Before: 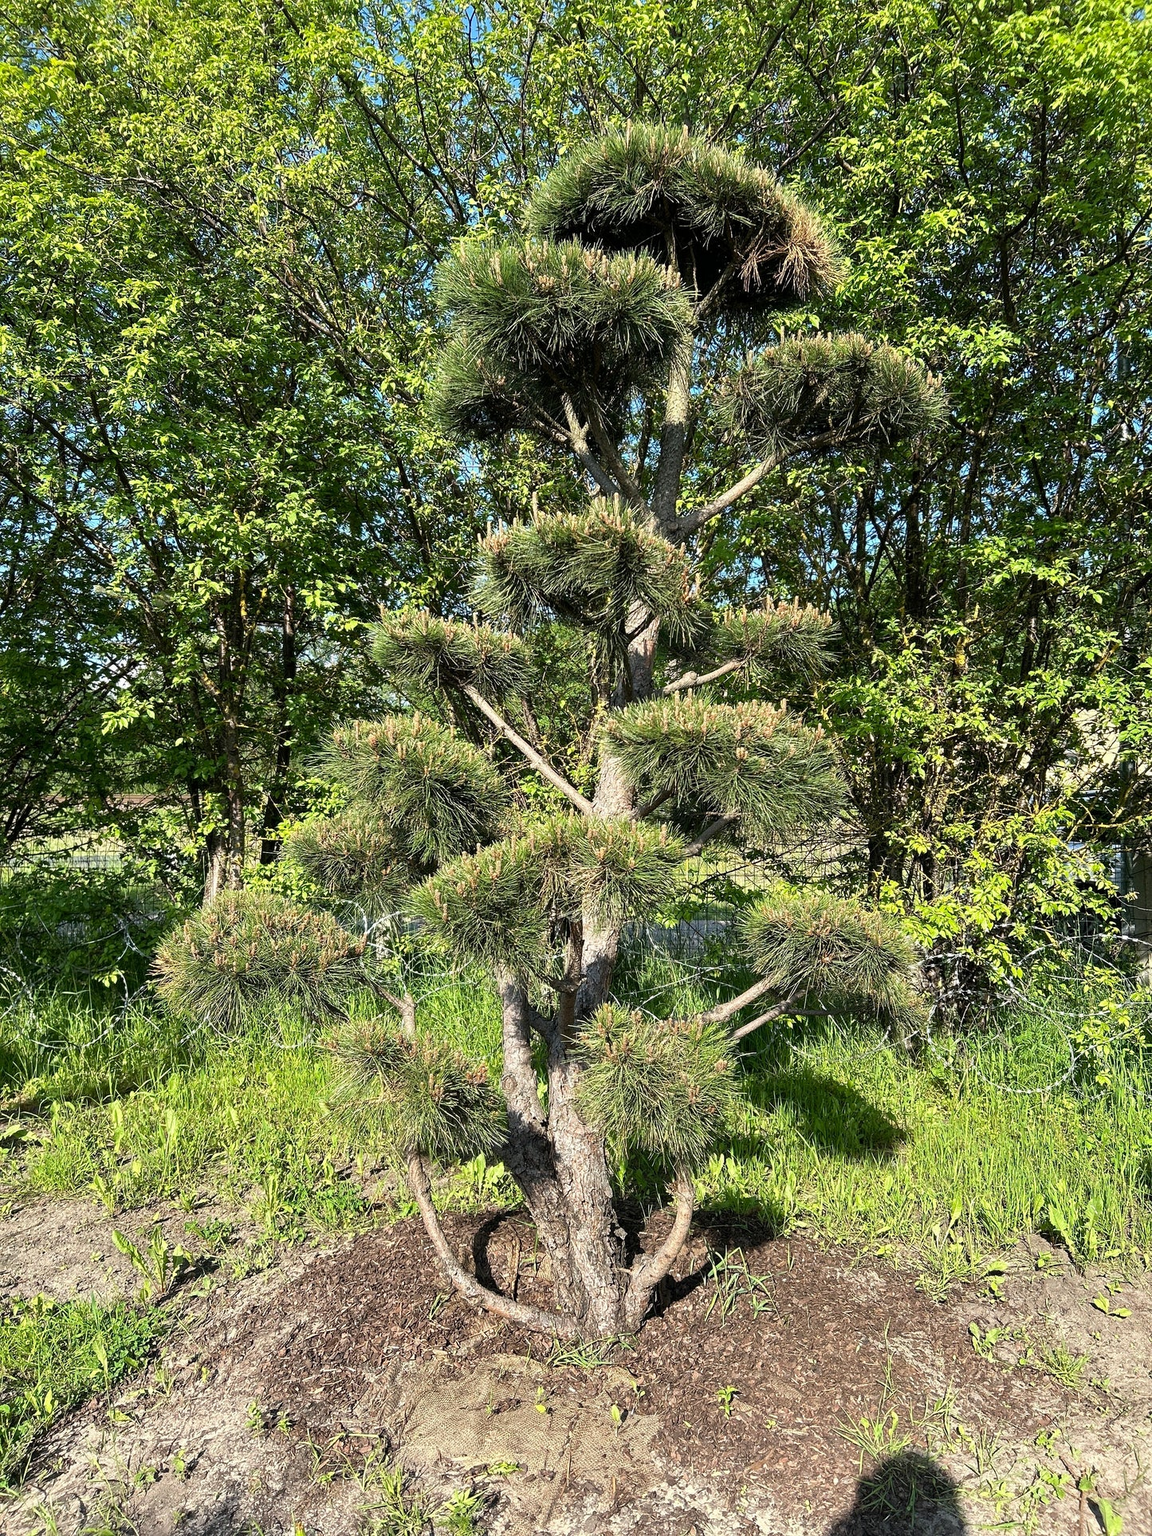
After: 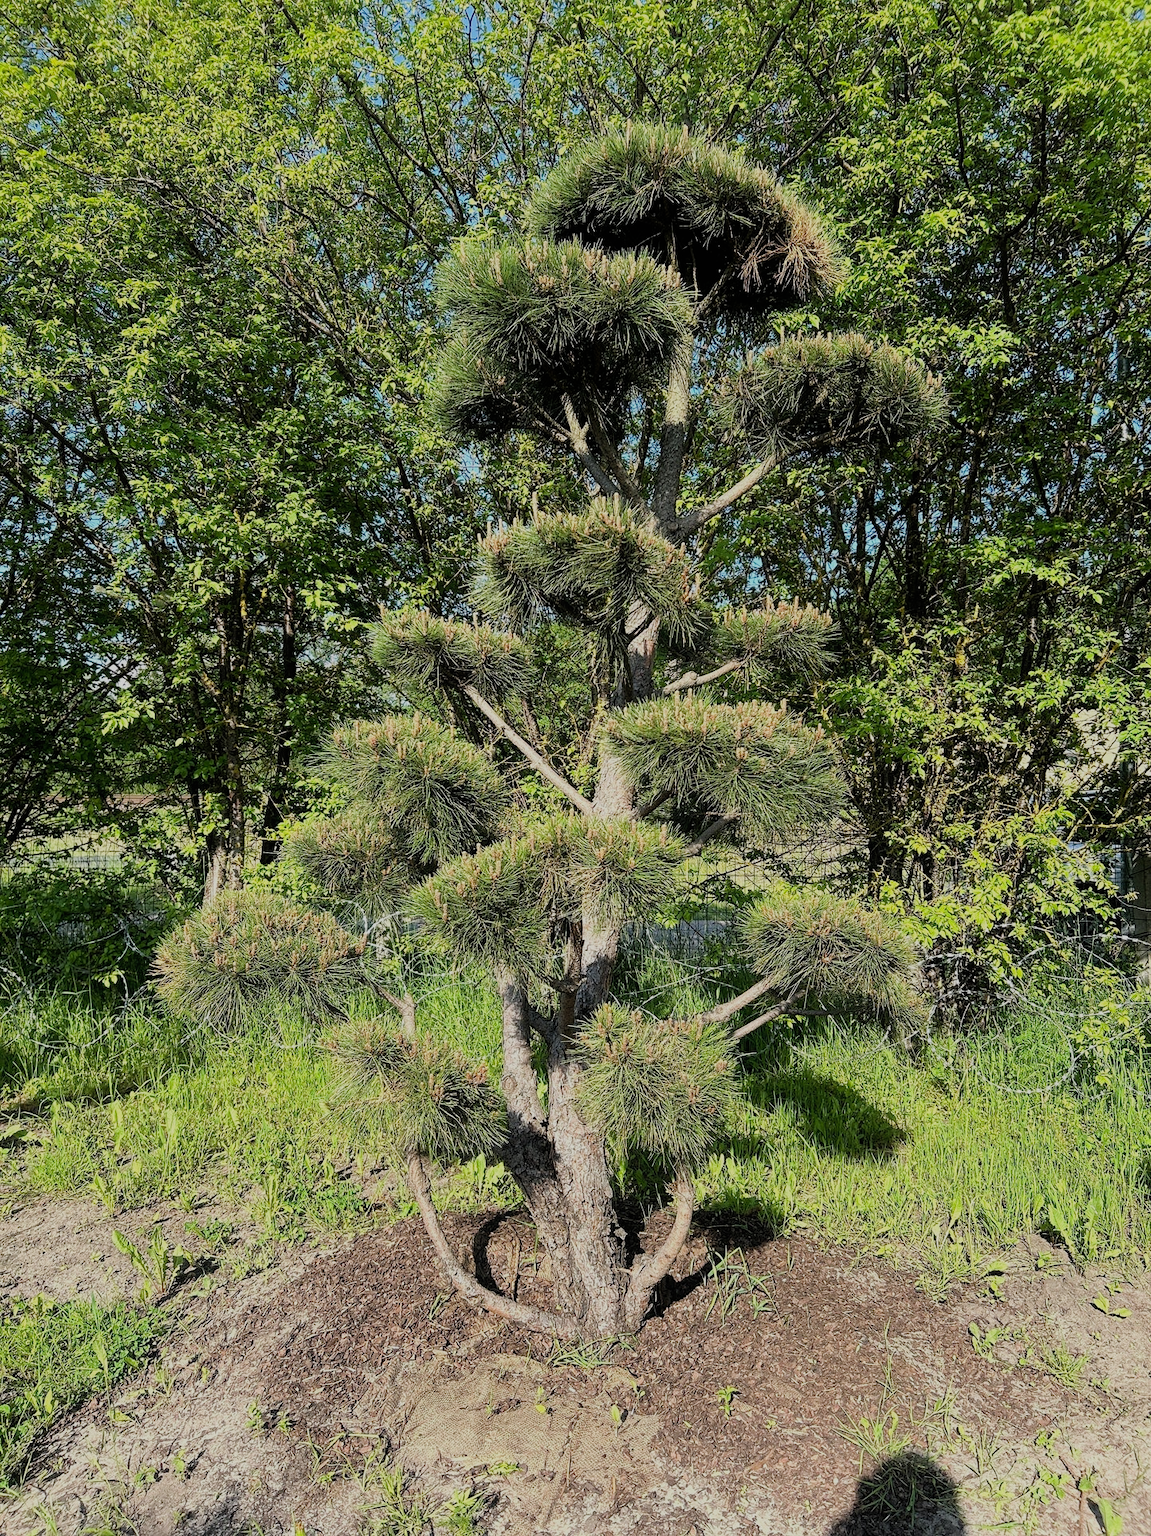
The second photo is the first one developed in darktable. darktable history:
contrast equalizer: y [[0.5, 0.488, 0.462, 0.461, 0.491, 0.5], [0.5 ×6], [0.5 ×6], [0 ×6], [0 ×6]]
filmic rgb: black relative exposure -7.65 EV, white relative exposure 4.56 EV, hardness 3.61
